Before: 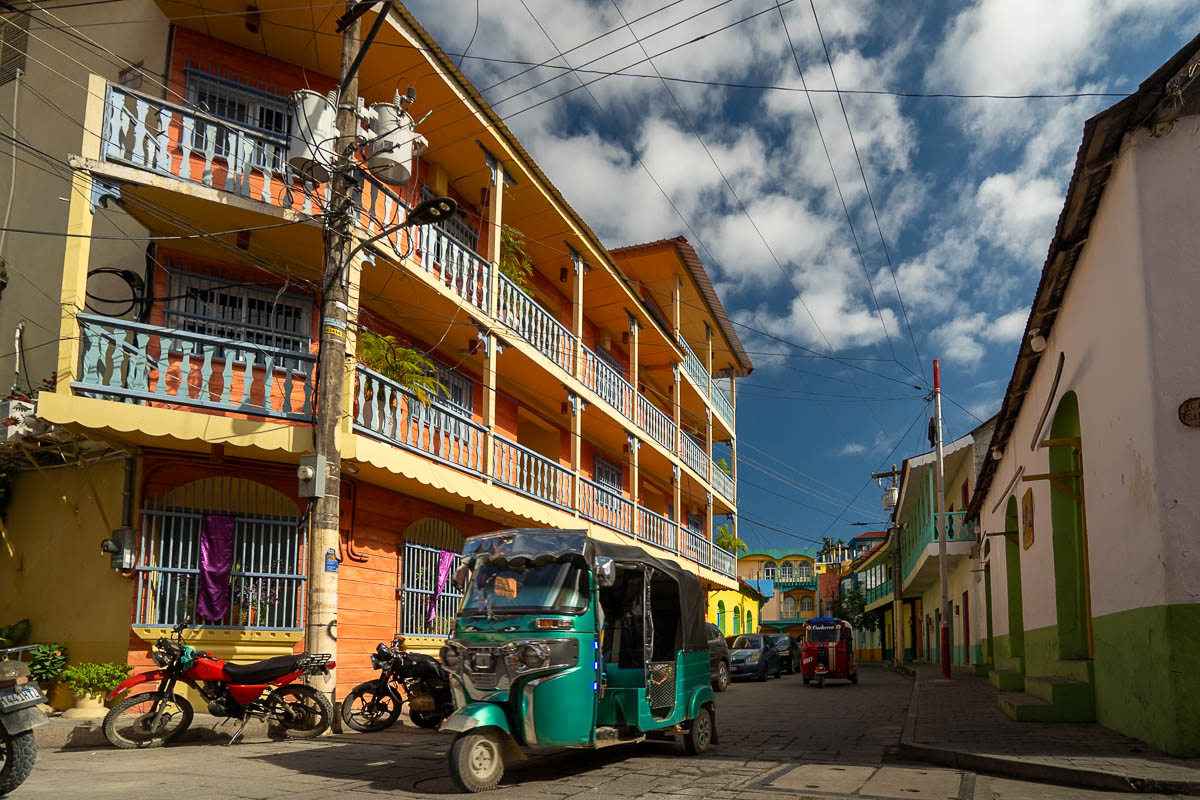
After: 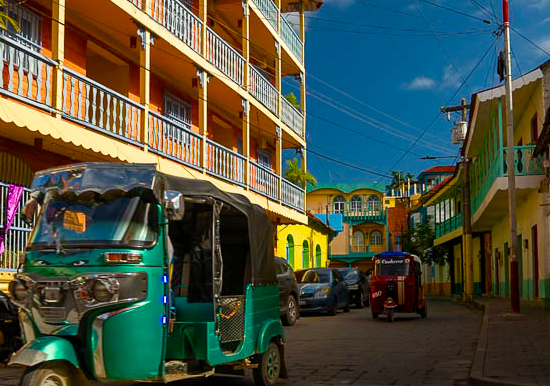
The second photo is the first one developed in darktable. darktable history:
color balance rgb: perceptual saturation grading › global saturation 35%, perceptual saturation grading › highlights -25%, perceptual saturation grading › shadows 50%
crop: left 35.976%, top 45.819%, right 18.162%, bottom 5.807%
